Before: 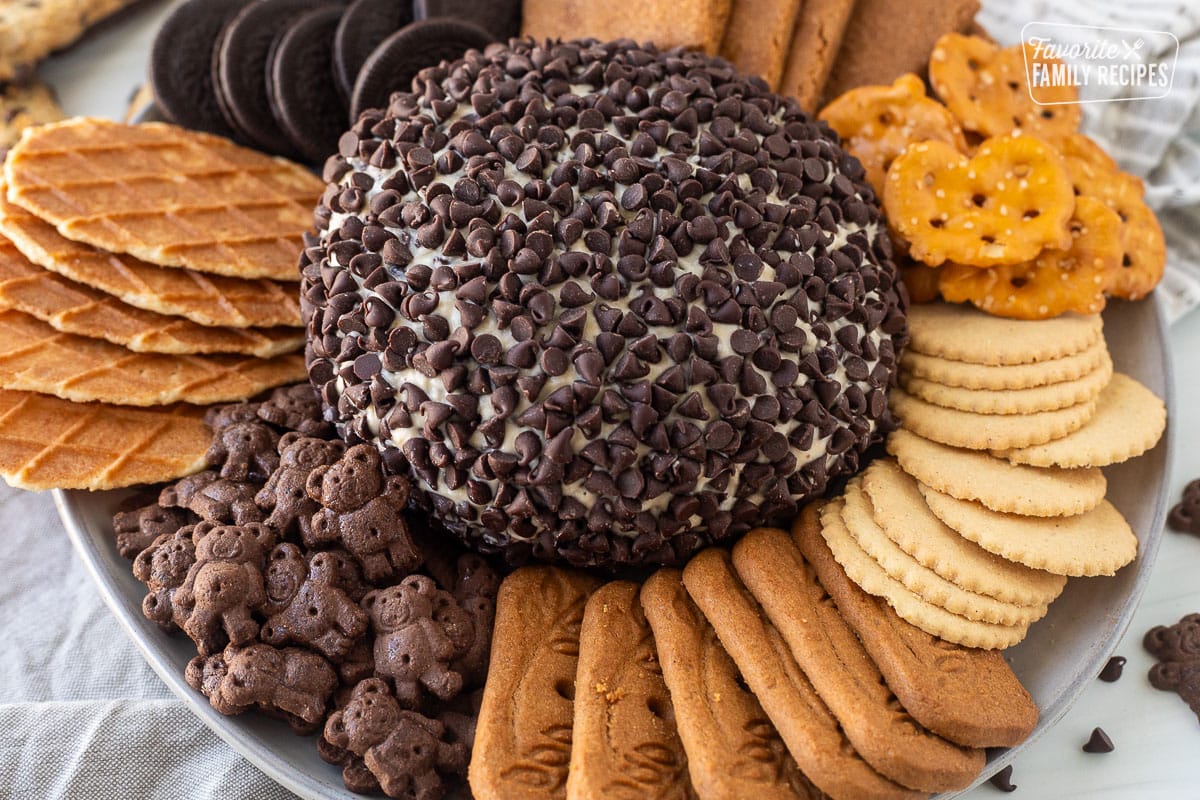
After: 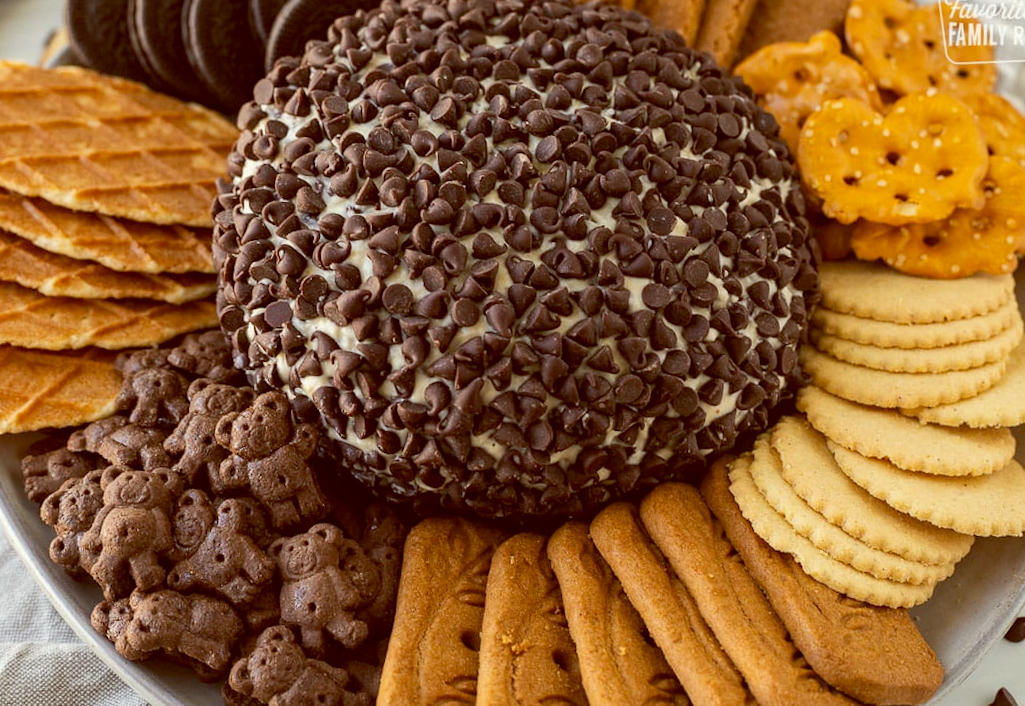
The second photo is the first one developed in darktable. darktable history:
color balance: lift [1.001, 1.007, 1, 0.993], gamma [1.023, 1.026, 1.01, 0.974], gain [0.964, 1.059, 1.073, 0.927]
rotate and perspective: rotation -2.29°, automatic cropping off
crop and rotate: angle -3.27°, left 5.211%, top 5.211%, right 4.607%, bottom 4.607%
haze removal: adaptive false
white balance: red 0.974, blue 1.044
